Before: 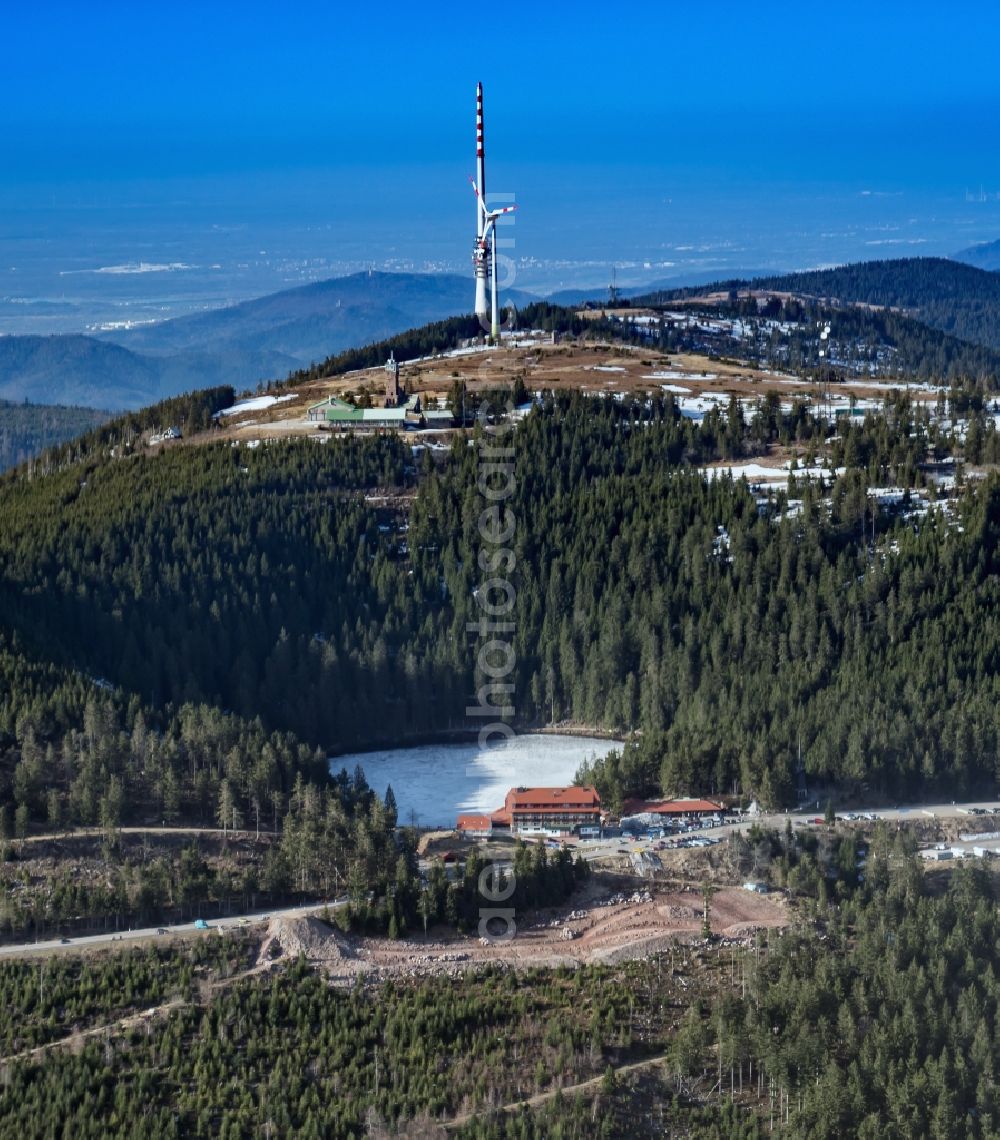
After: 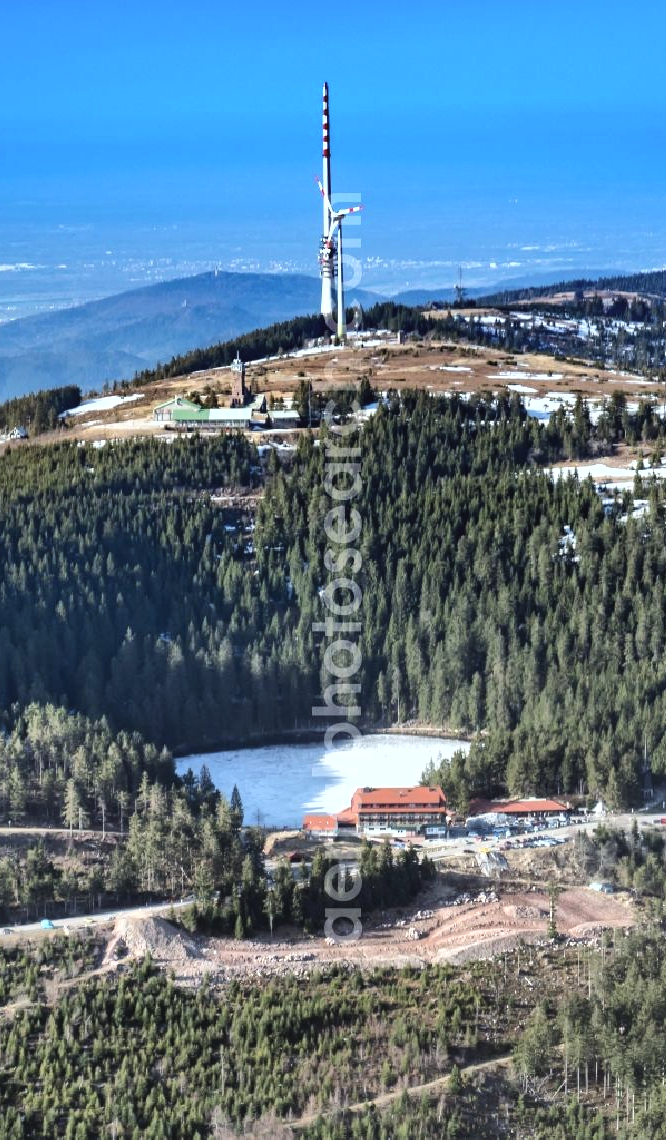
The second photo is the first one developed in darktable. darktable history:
shadows and highlights: radius 110.39, shadows 51.06, white point adjustment 9.03, highlights -3.64, soften with gaussian
exposure: black level correction -0.003, exposure 0.031 EV, compensate highlight preservation false
tone equalizer: -8 EV -0.382 EV, -7 EV -0.385 EV, -6 EV -0.339 EV, -5 EV -0.221 EV, -3 EV 0.199 EV, -2 EV 0.341 EV, -1 EV 0.395 EV, +0 EV 0.411 EV
crop and rotate: left 15.487%, right 17.84%
